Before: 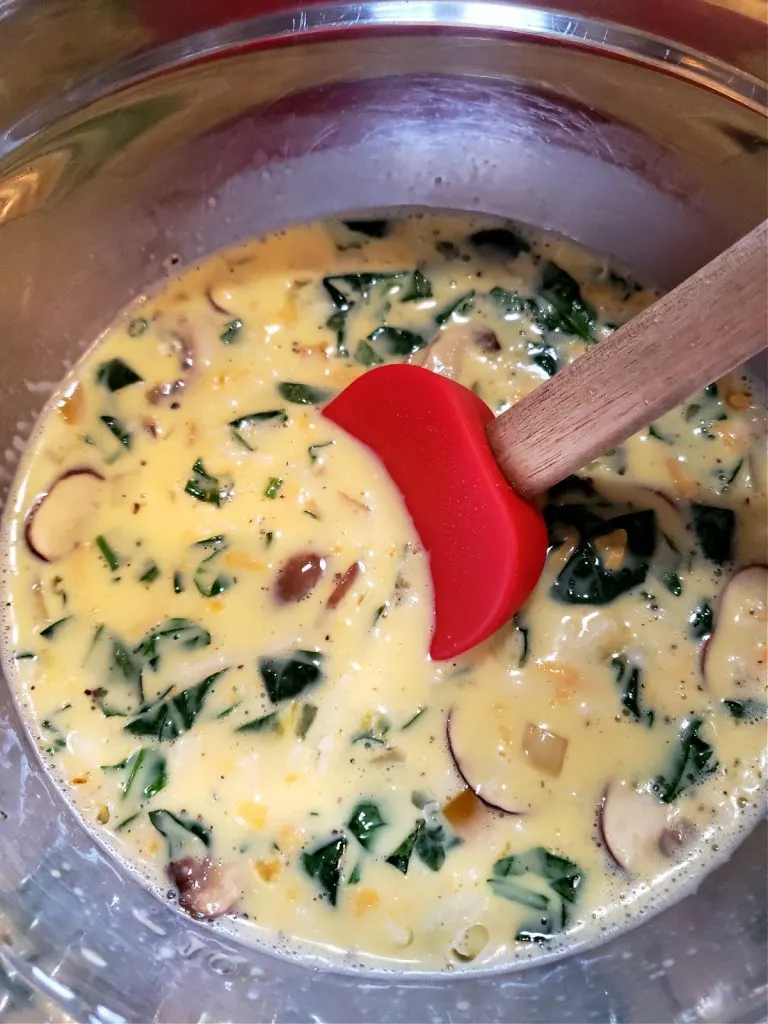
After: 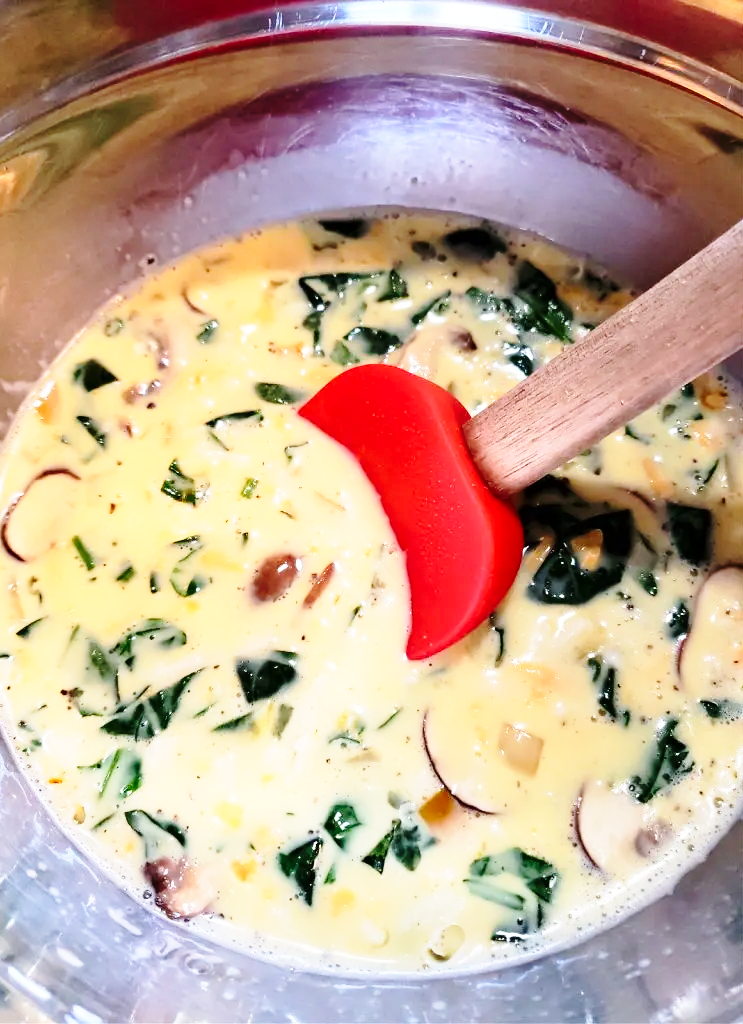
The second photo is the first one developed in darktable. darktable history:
crop and rotate: left 3.238%
contrast brightness saturation: contrast 0.15, brightness 0.05
base curve: curves: ch0 [(0, 0) (0.028, 0.03) (0.121, 0.232) (0.46, 0.748) (0.859, 0.968) (1, 1)], preserve colors none
